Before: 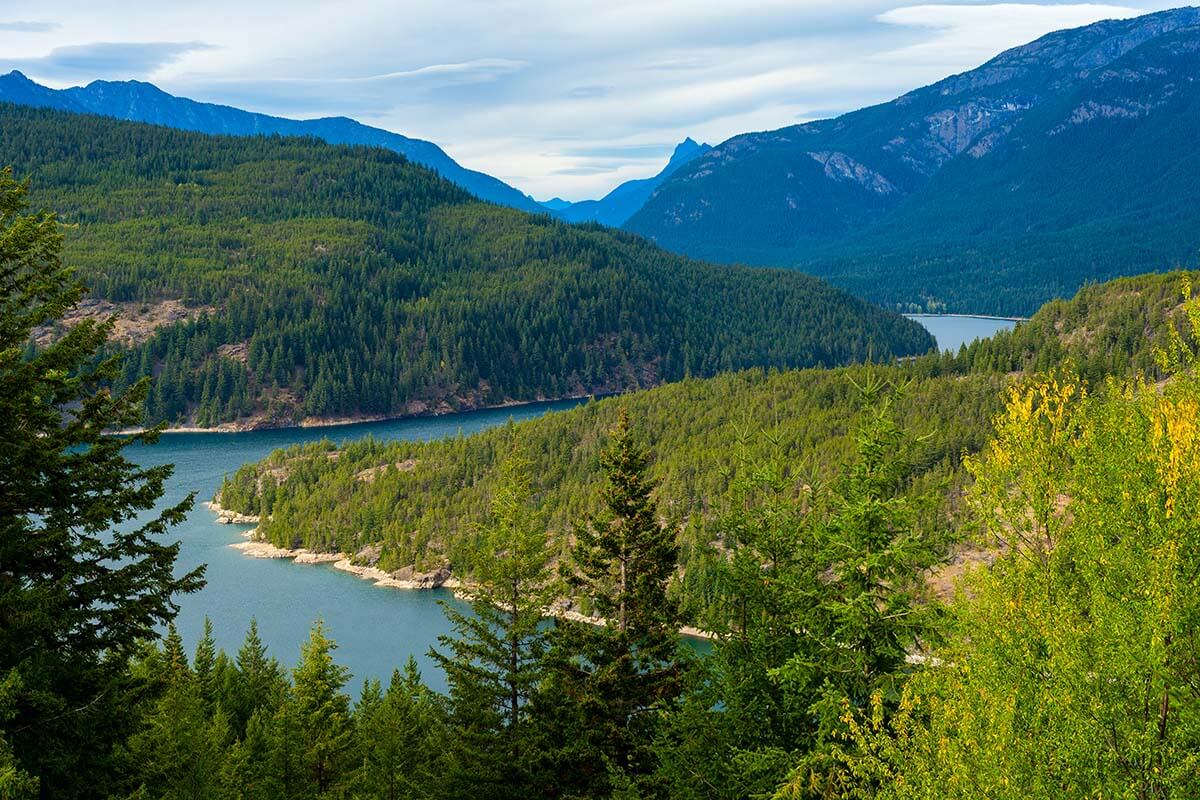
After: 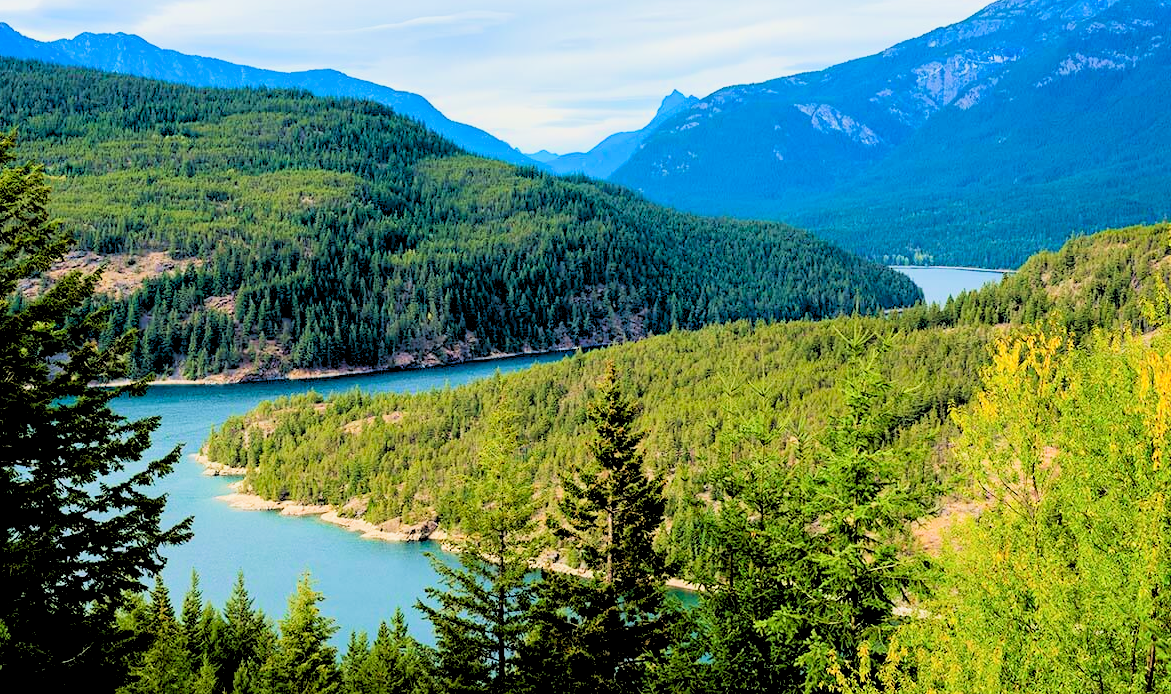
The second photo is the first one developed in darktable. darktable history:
levels: levels [0.093, 0.434, 0.988]
exposure: exposure 0.298 EV, compensate exposure bias true, compensate highlight preservation false
crop: left 1.16%, top 6.102%, right 1.251%, bottom 7.118%
filmic rgb: black relative exposure -7.5 EV, white relative exposure 5 EV, hardness 3.32, contrast 1.3
velvia: on, module defaults
